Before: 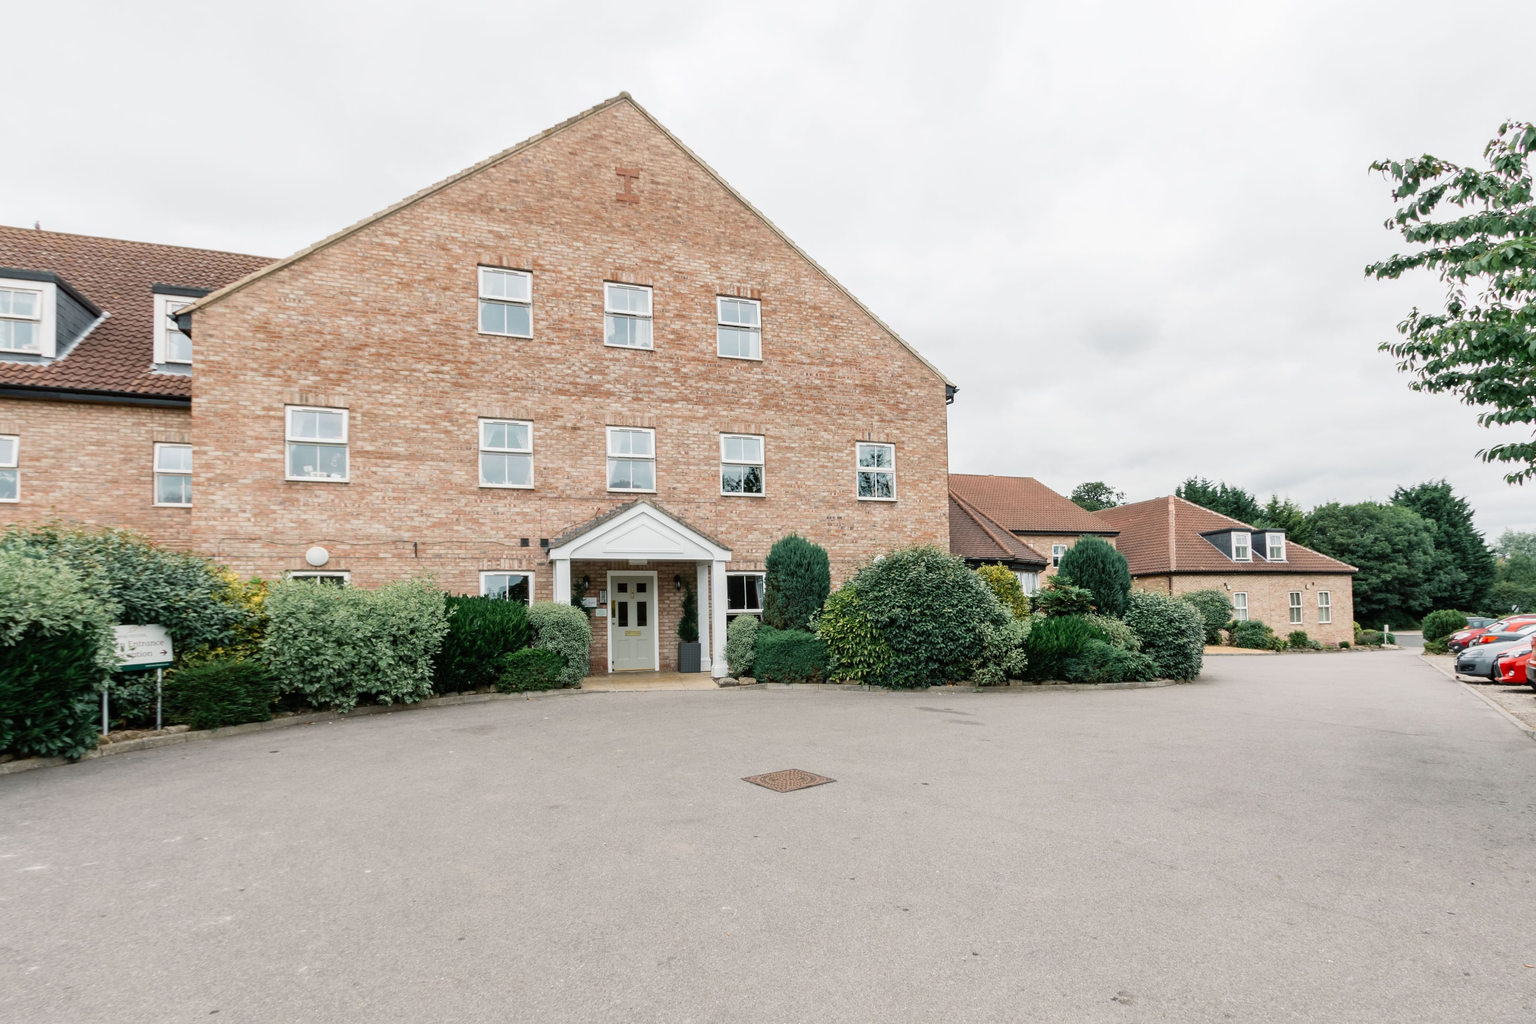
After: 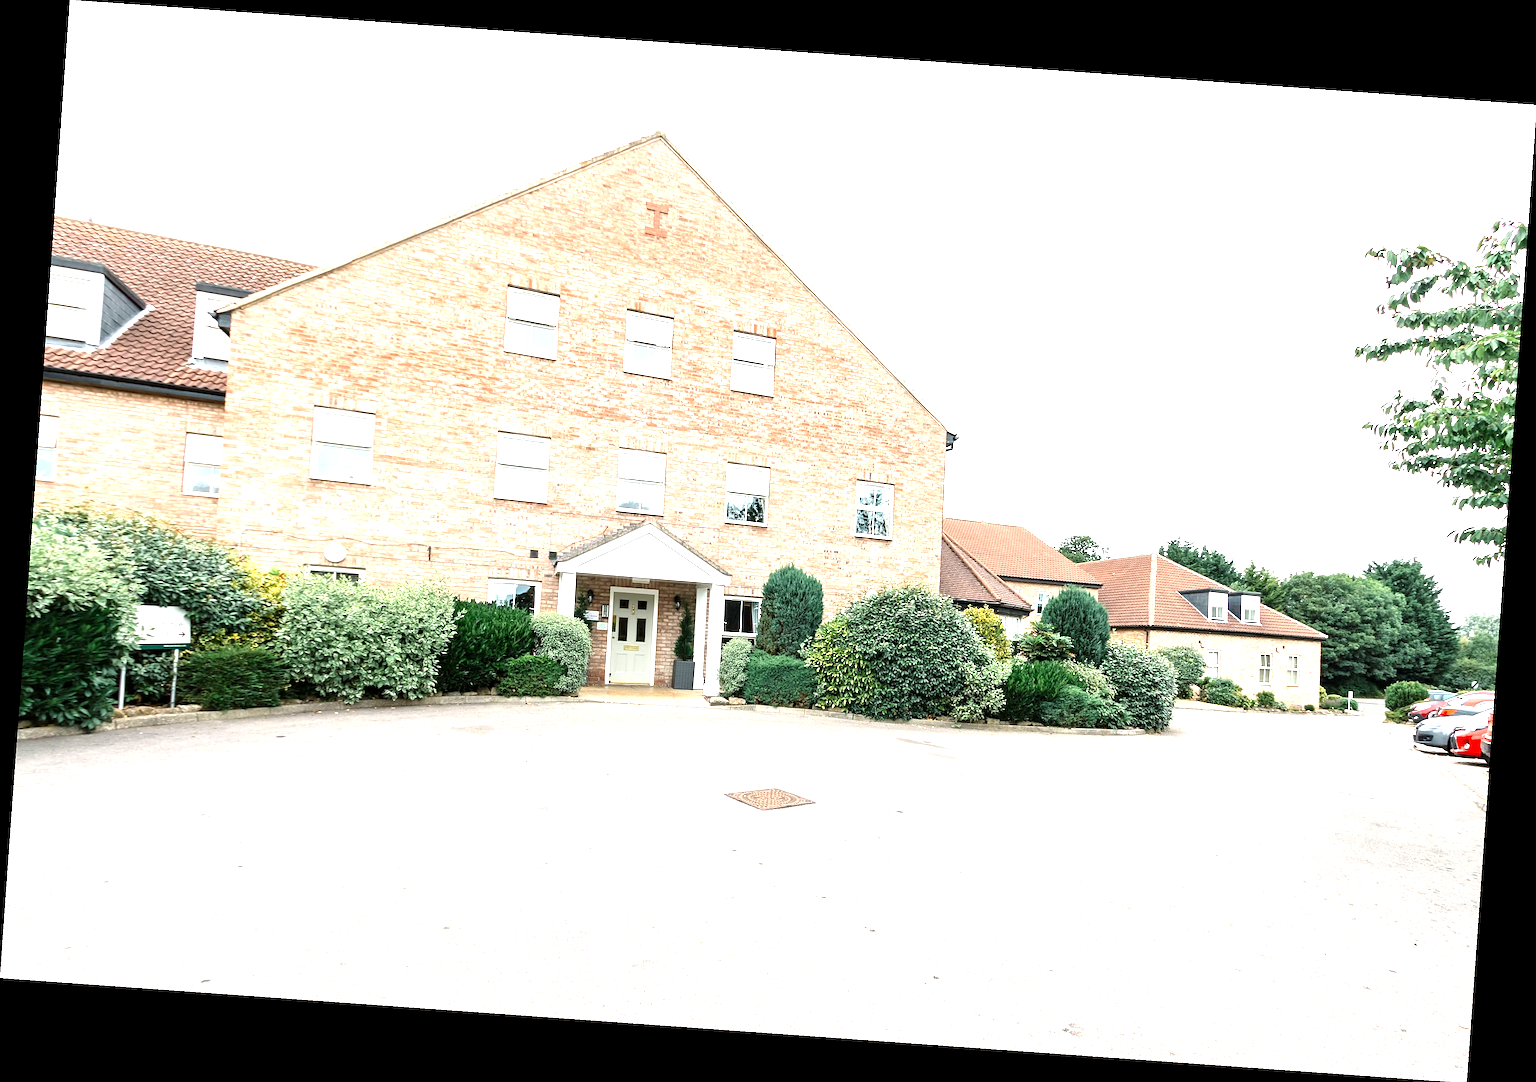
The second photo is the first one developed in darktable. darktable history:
sharpen: on, module defaults
rotate and perspective: rotation 4.1°, automatic cropping off
exposure: black level correction 0.001, exposure 1.398 EV, compensate exposure bias true, compensate highlight preservation false
